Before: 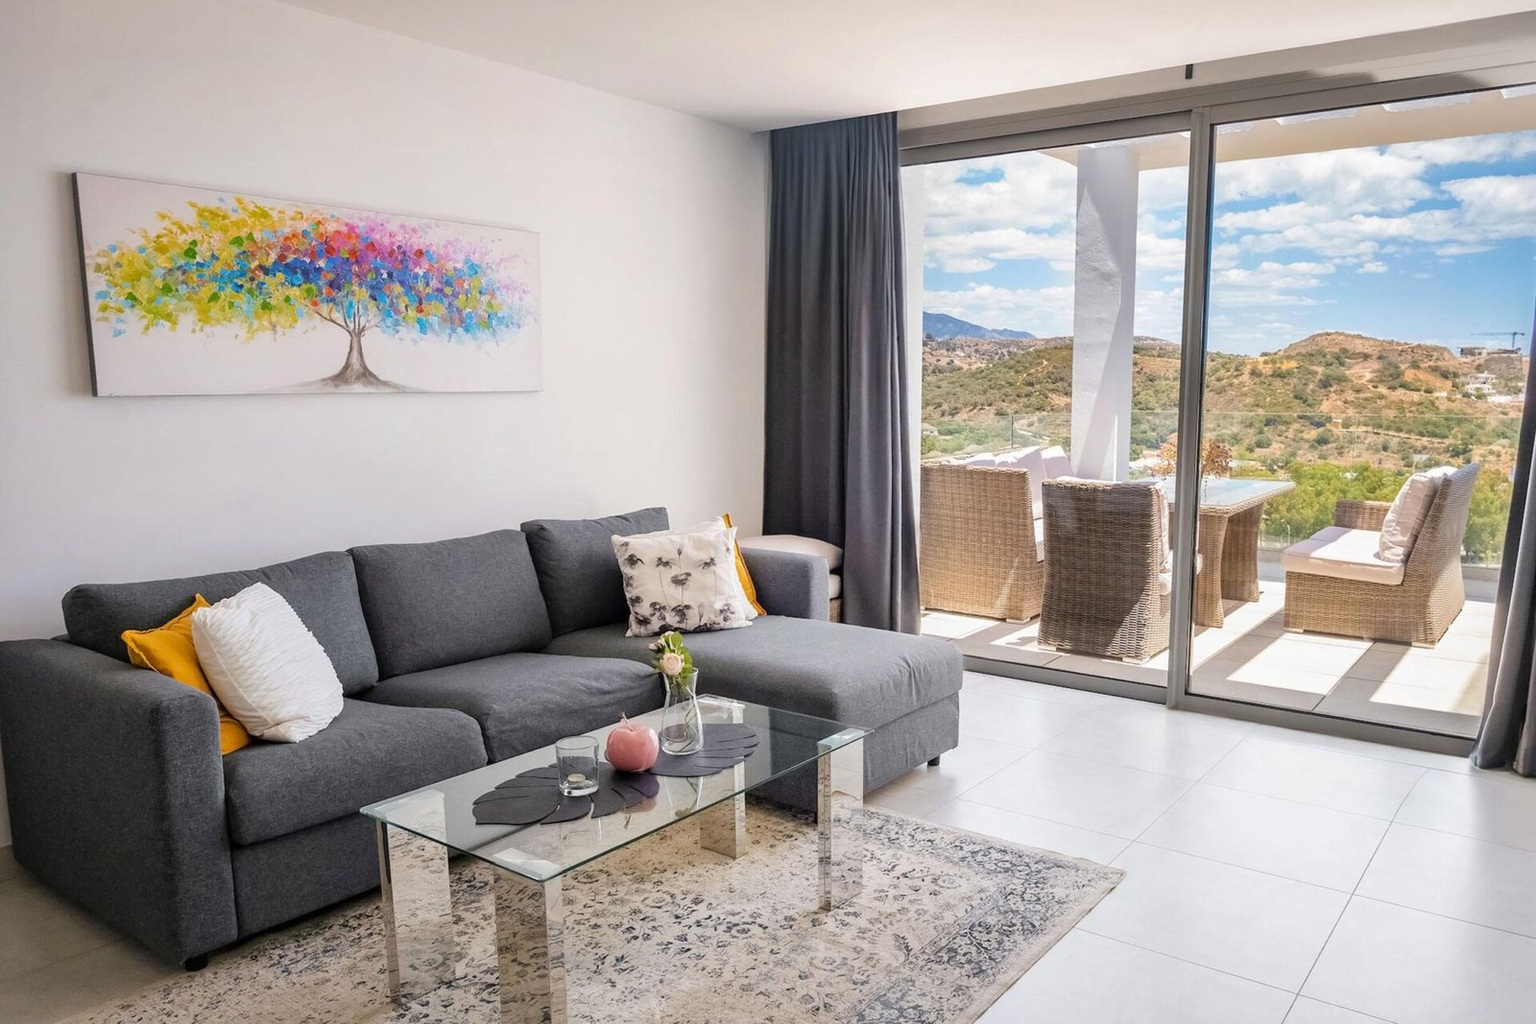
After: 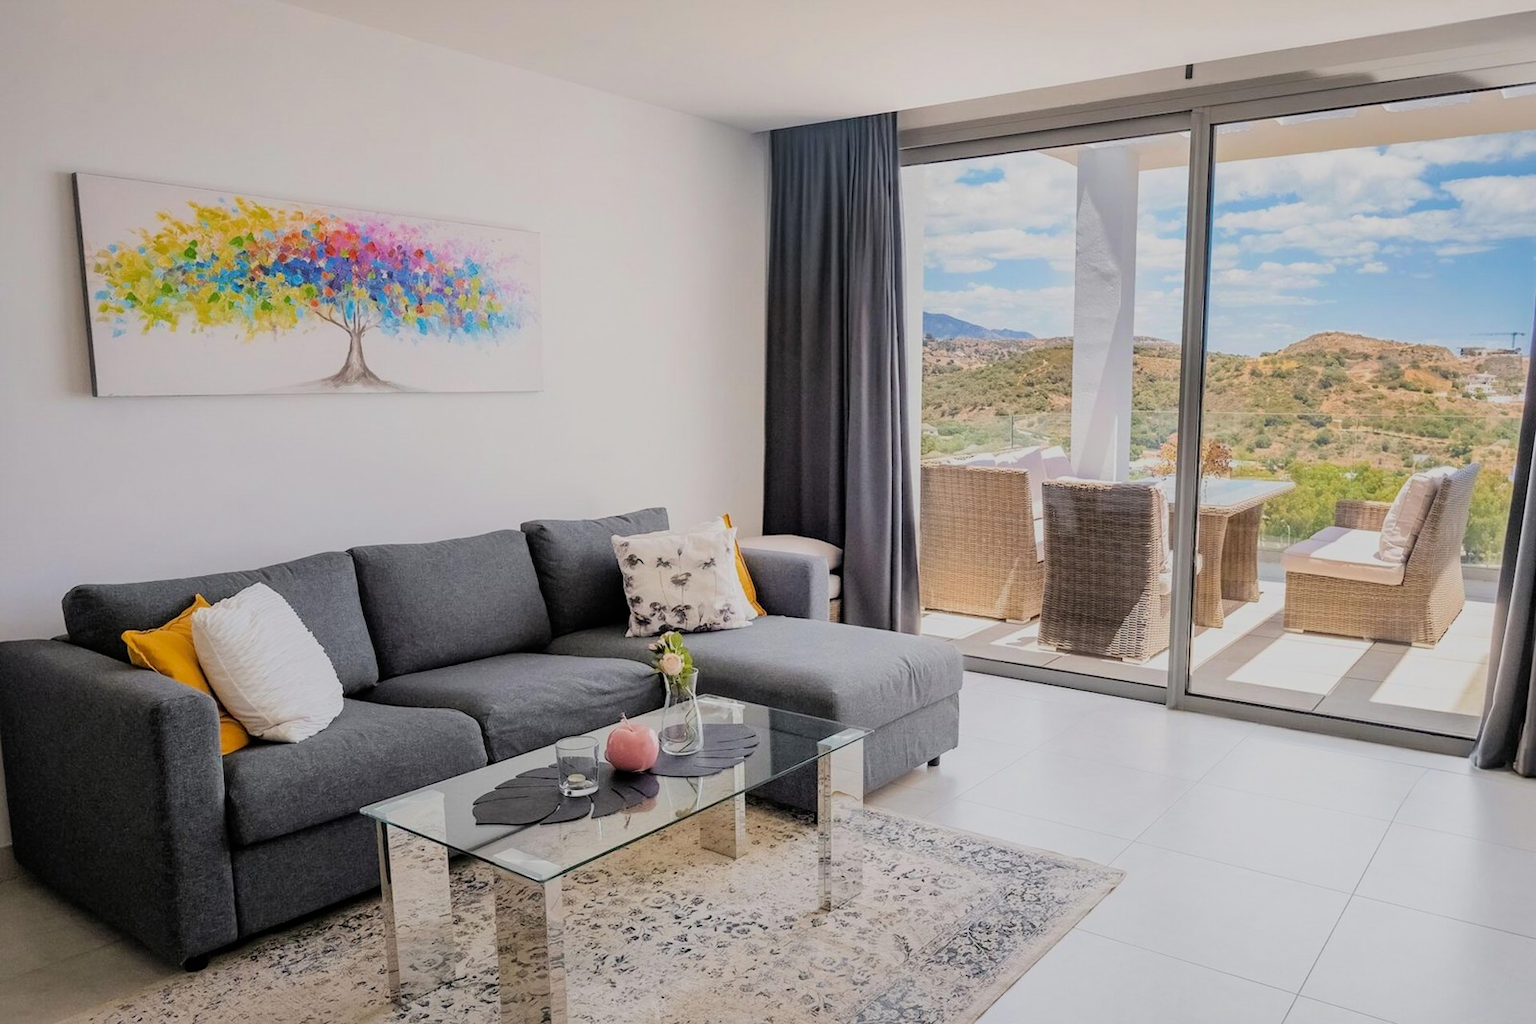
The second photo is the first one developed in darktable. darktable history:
contrast equalizer: y [[0.5, 0.5, 0.472, 0.5, 0.5, 0.5], [0.5 ×6], [0.5 ×6], [0 ×6], [0 ×6]]
filmic rgb: black relative exposure -7.65 EV, white relative exposure 4.56 EV, hardness 3.61, color science v6 (2022)
